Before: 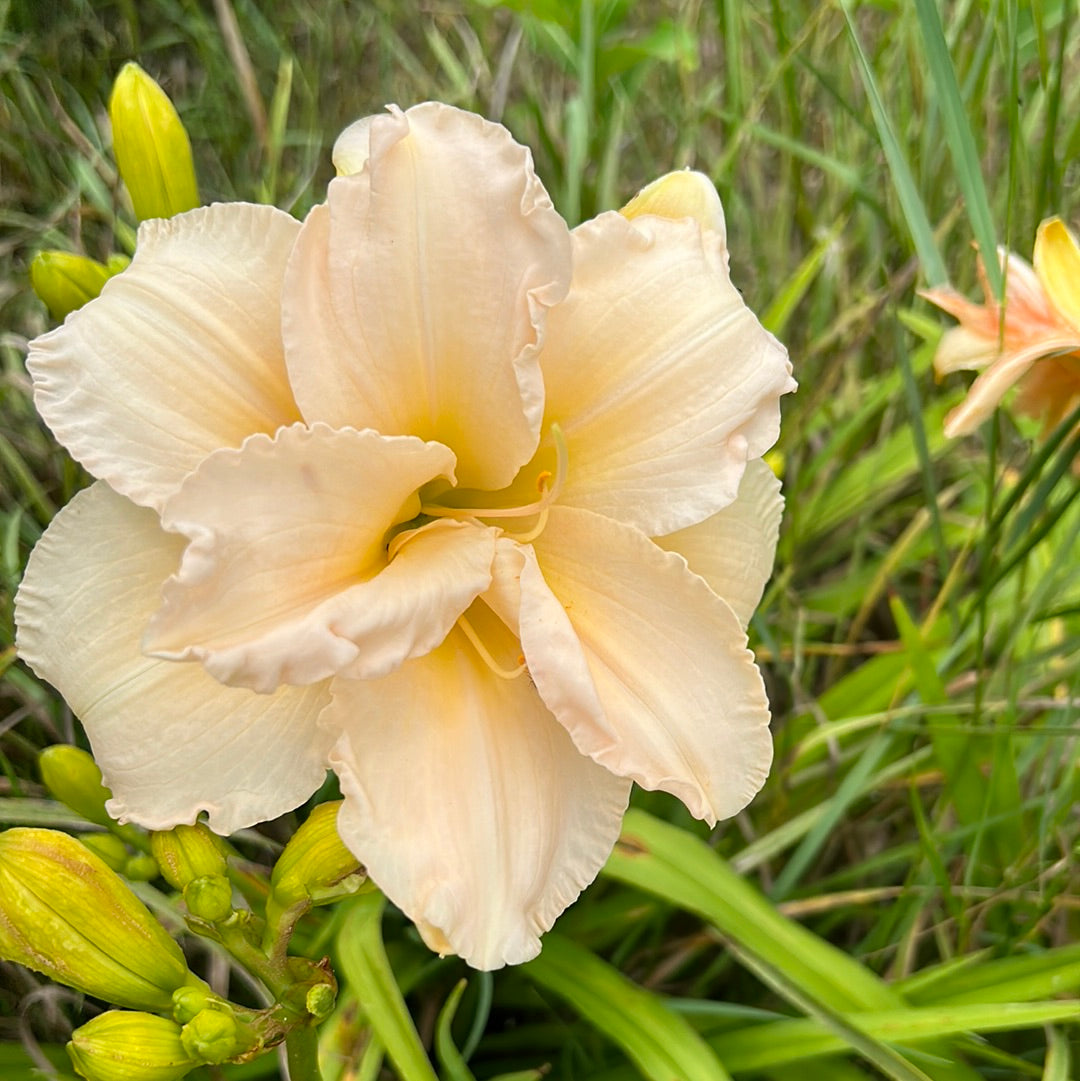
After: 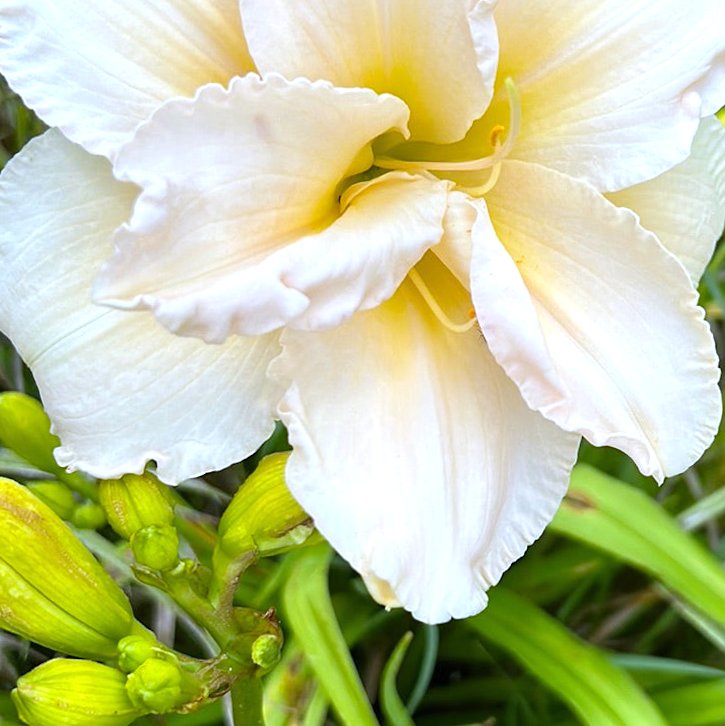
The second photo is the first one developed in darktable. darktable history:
crop and rotate: angle -0.82°, left 3.85%, top 31.828%, right 27.992%
white balance: red 0.871, blue 1.249
exposure: black level correction 0, exposure 0.5 EV, compensate highlight preservation false
